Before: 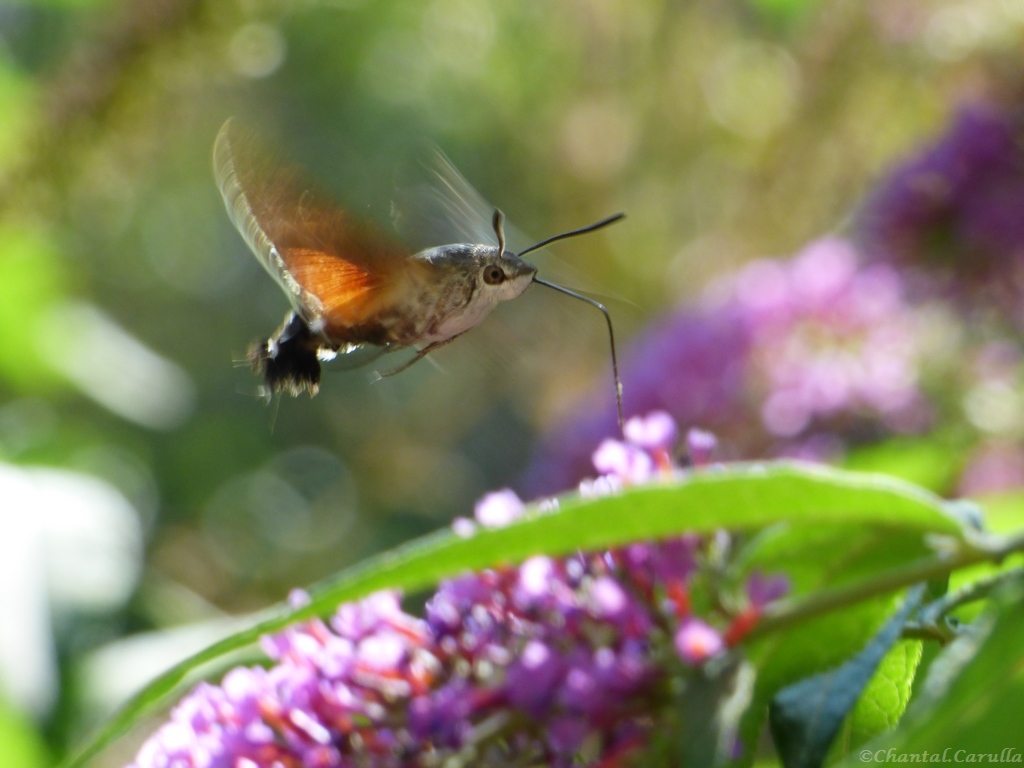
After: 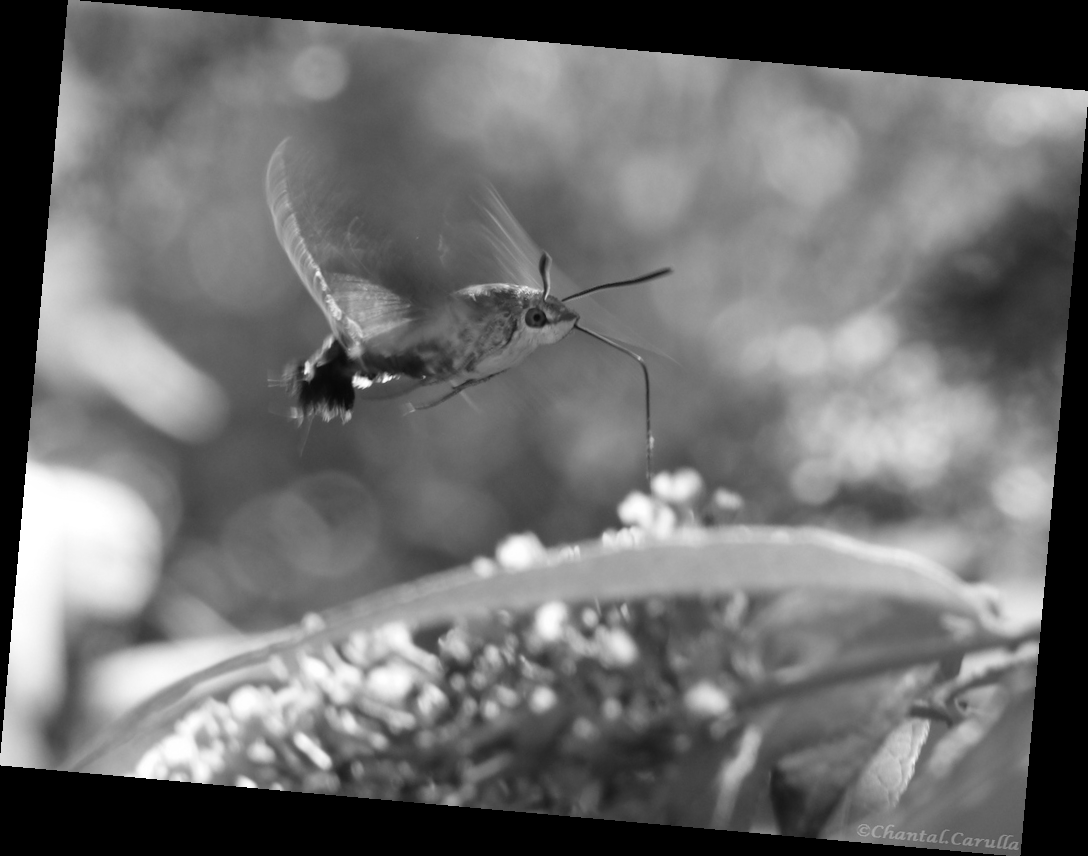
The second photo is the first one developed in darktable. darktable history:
monochrome: a 16.01, b -2.65, highlights 0.52
rotate and perspective: rotation 5.12°, automatic cropping off
